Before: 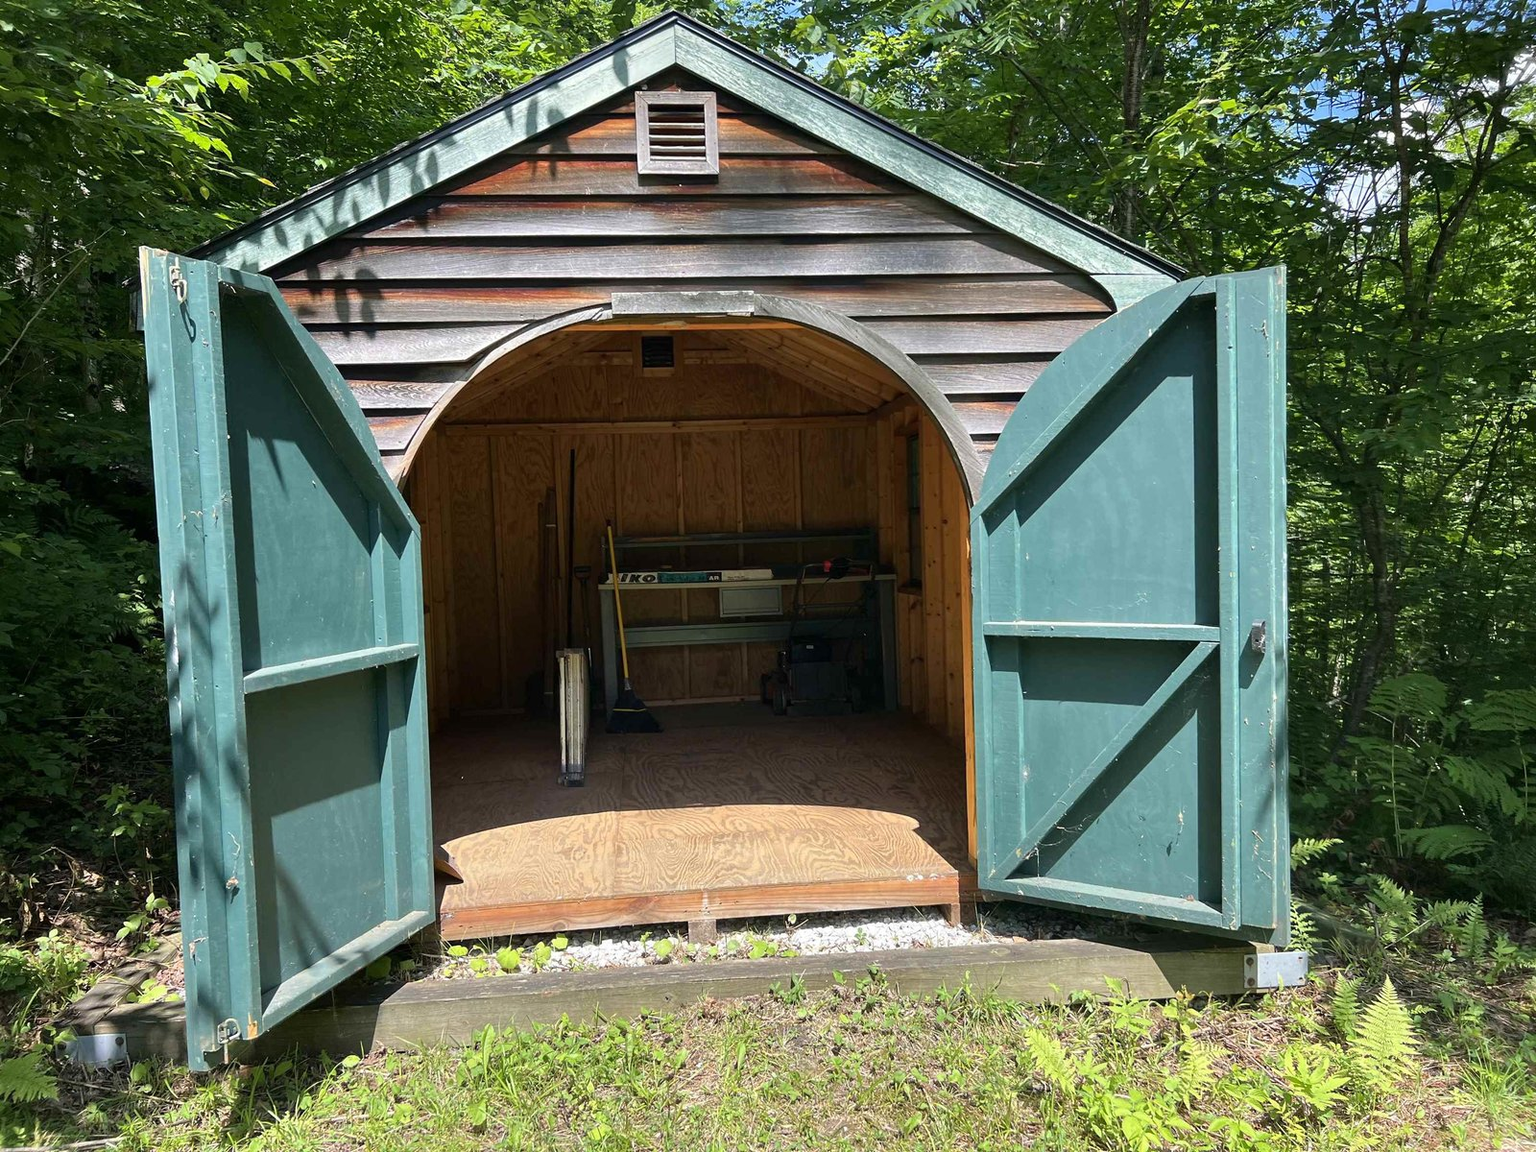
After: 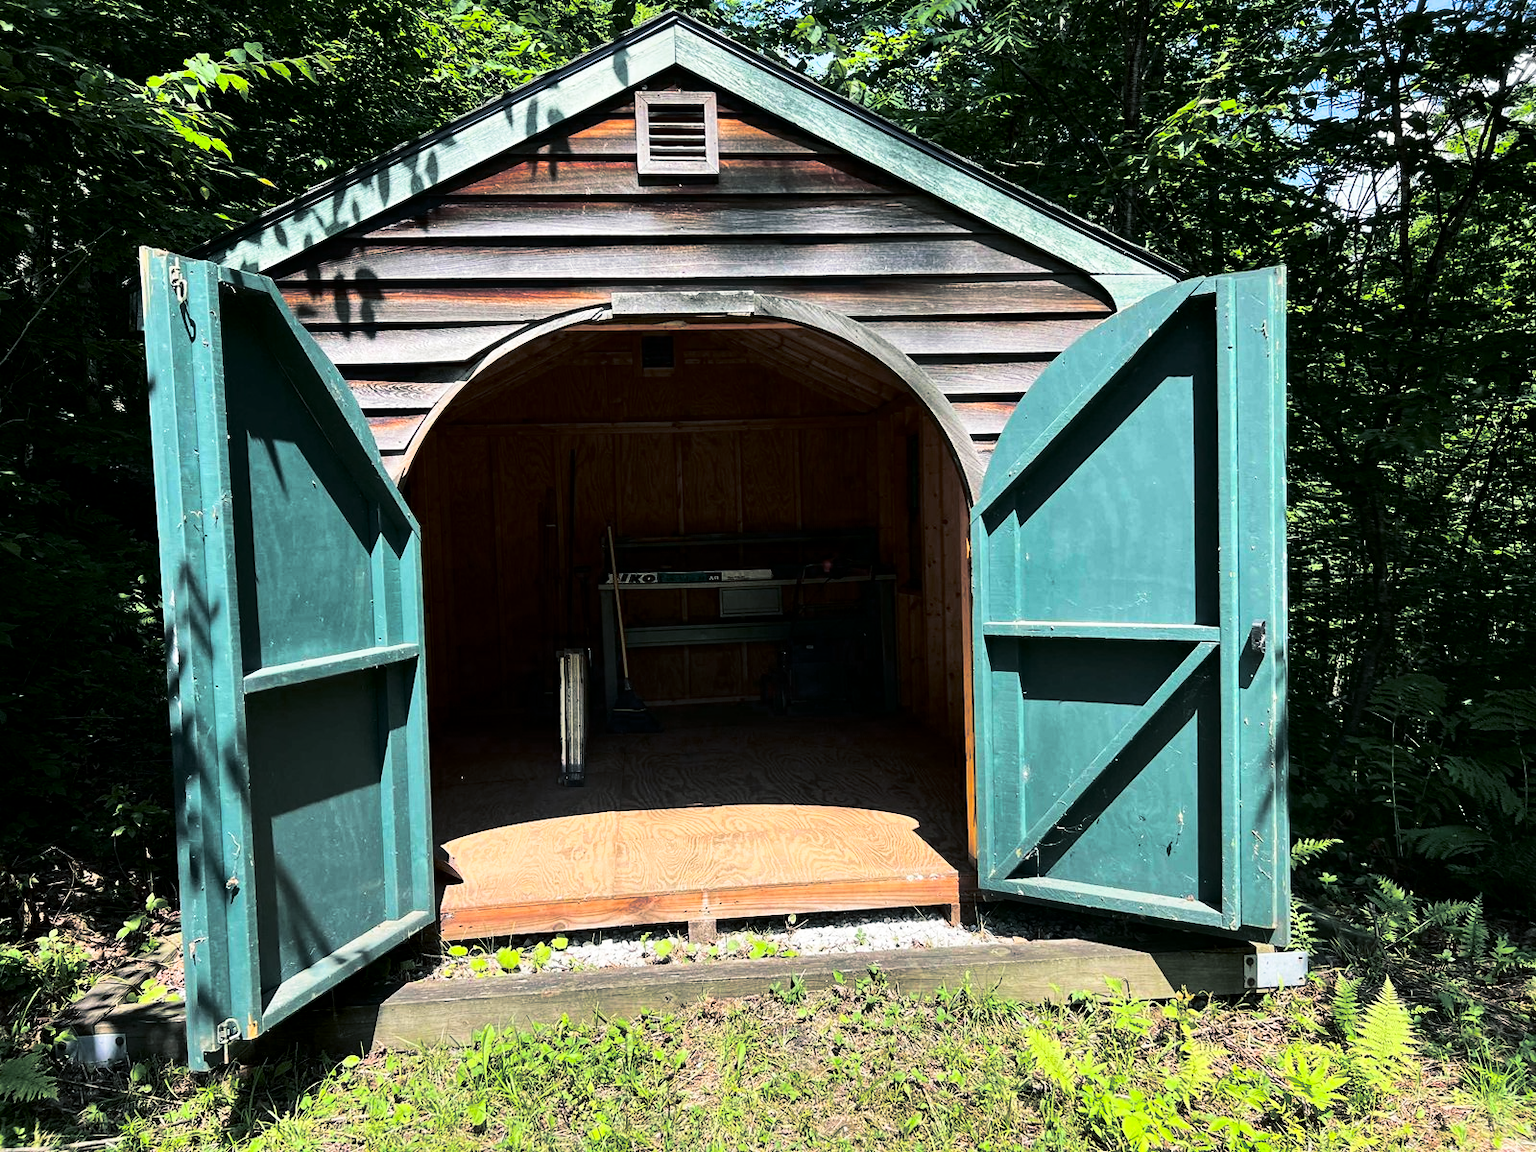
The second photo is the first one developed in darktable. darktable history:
split-toning: shadows › hue 201.6°, shadows › saturation 0.16, highlights › hue 50.4°, highlights › saturation 0.2, balance -49.9
contrast brightness saturation: contrast 0.32, brightness -0.08, saturation 0.17
